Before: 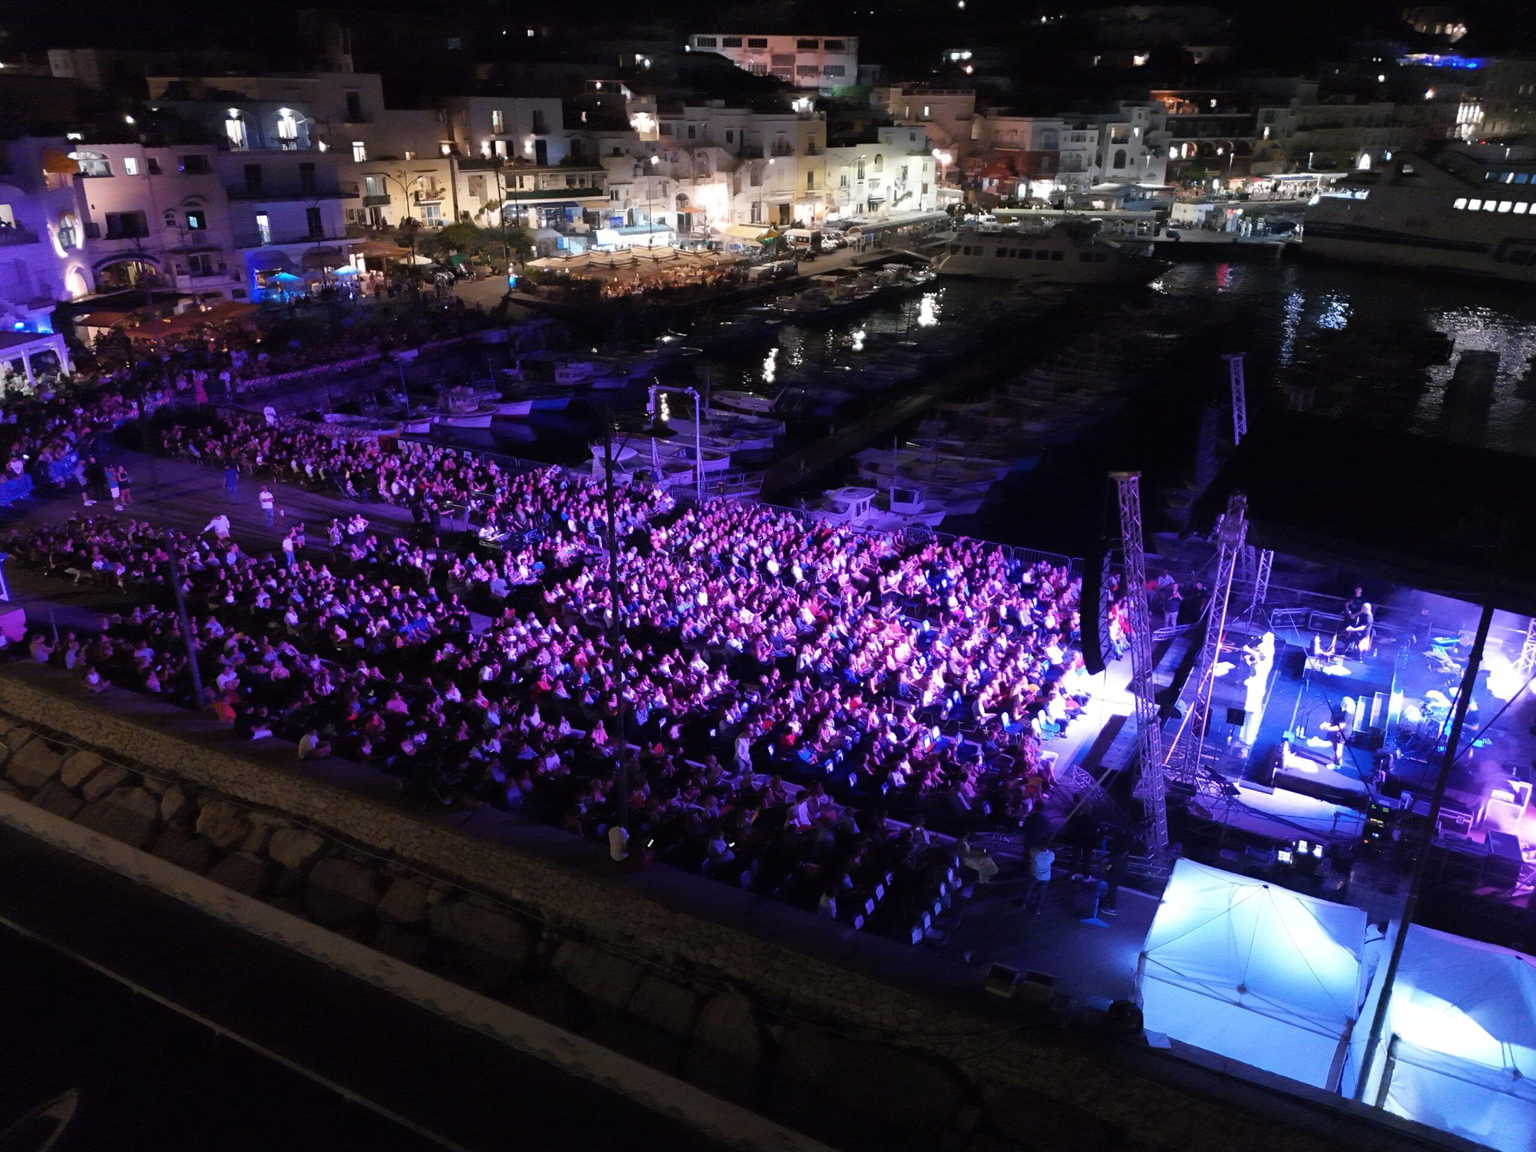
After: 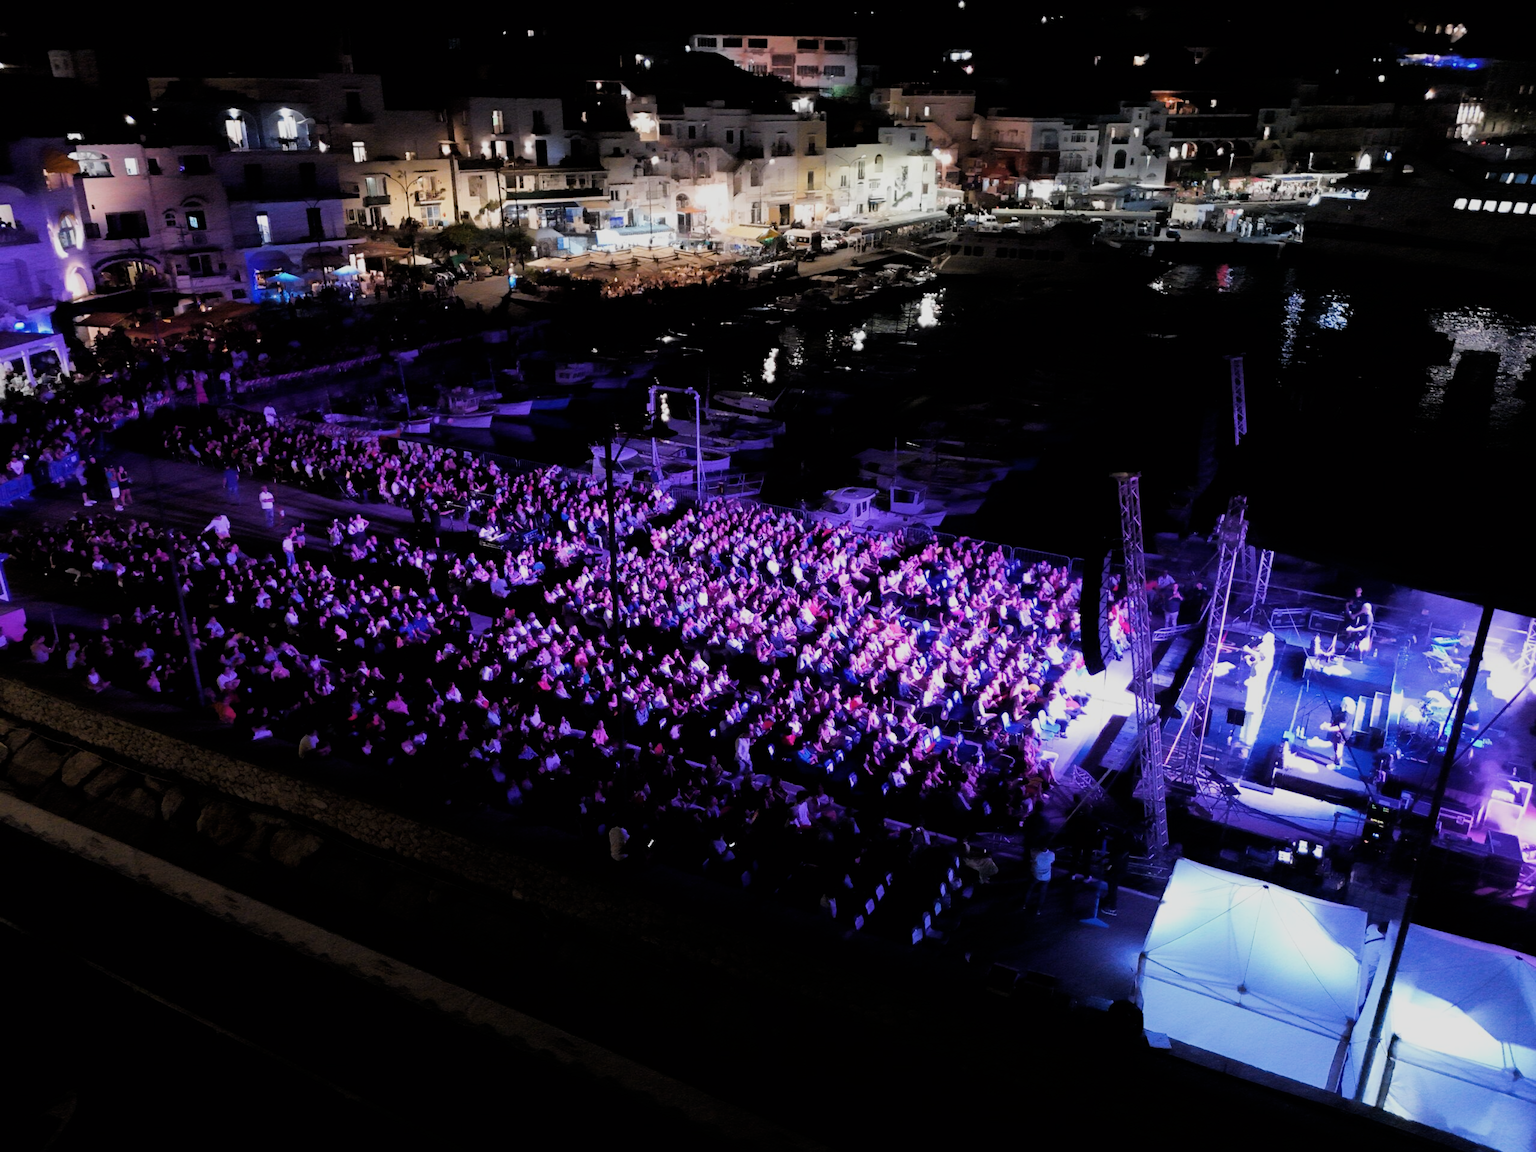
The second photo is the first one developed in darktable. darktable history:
filmic rgb: black relative exposure -5.13 EV, white relative exposure 3.96 EV, threshold 6 EV, hardness 2.9, contrast 1.183, highlights saturation mix -29.41%, enable highlight reconstruction true
